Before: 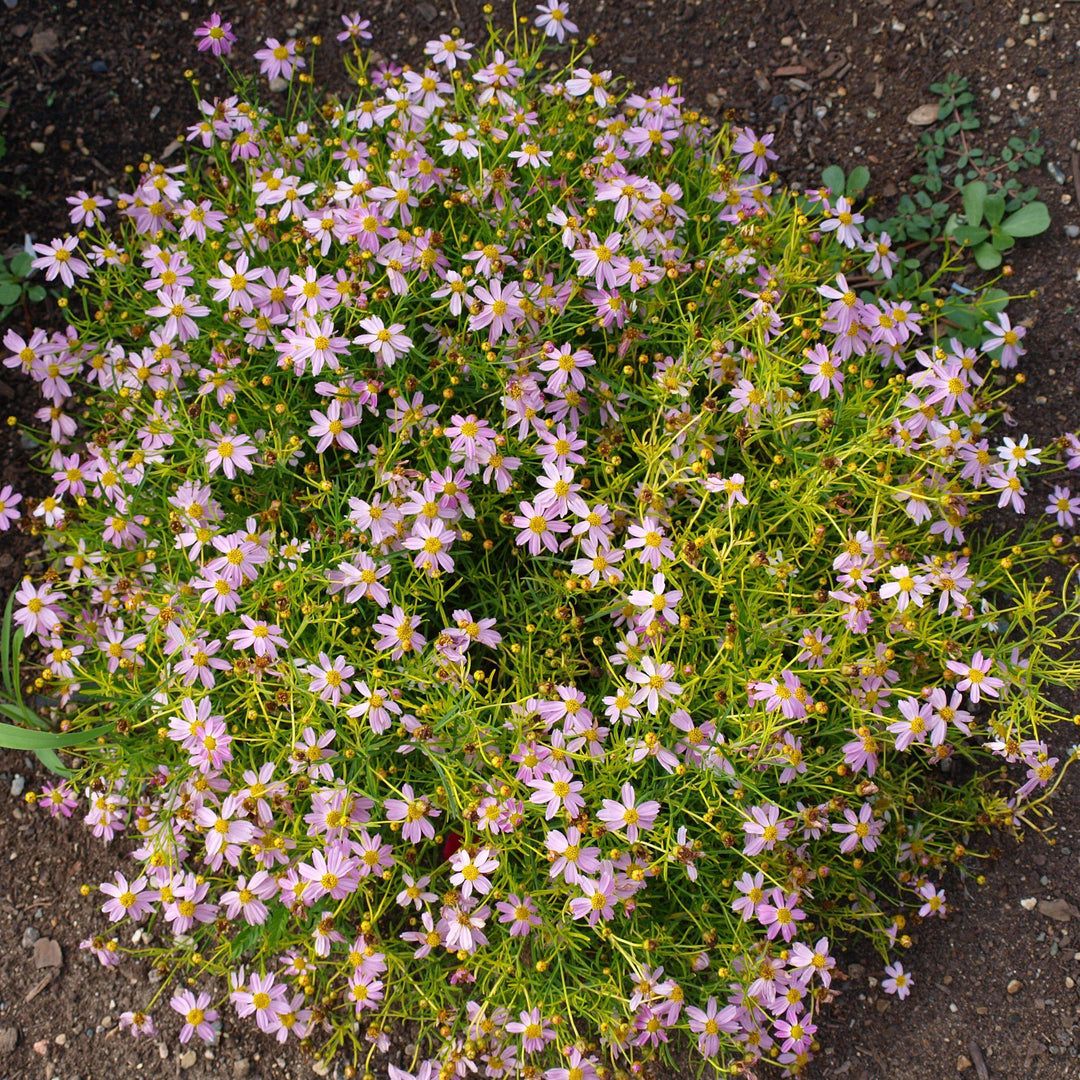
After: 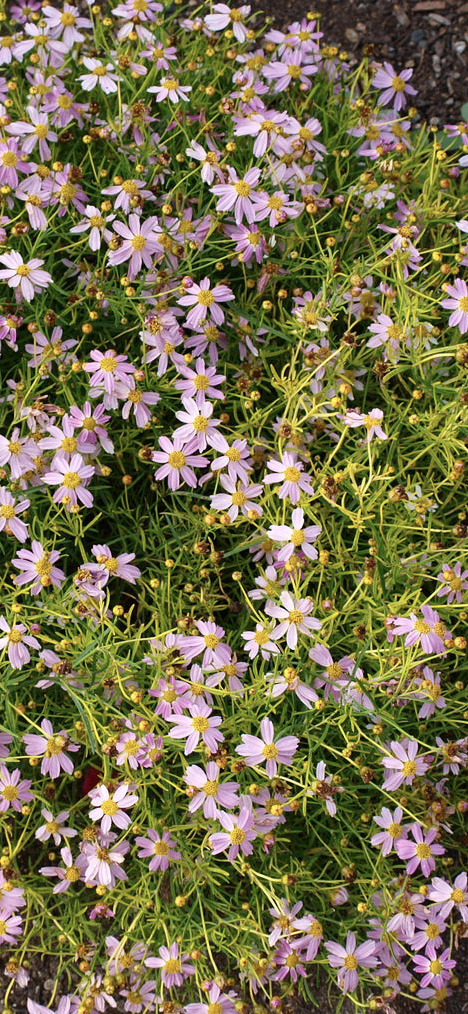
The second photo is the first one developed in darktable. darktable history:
crop: left 33.452%, top 6.025%, right 23.155%
contrast brightness saturation: contrast 0.11, saturation -0.17
